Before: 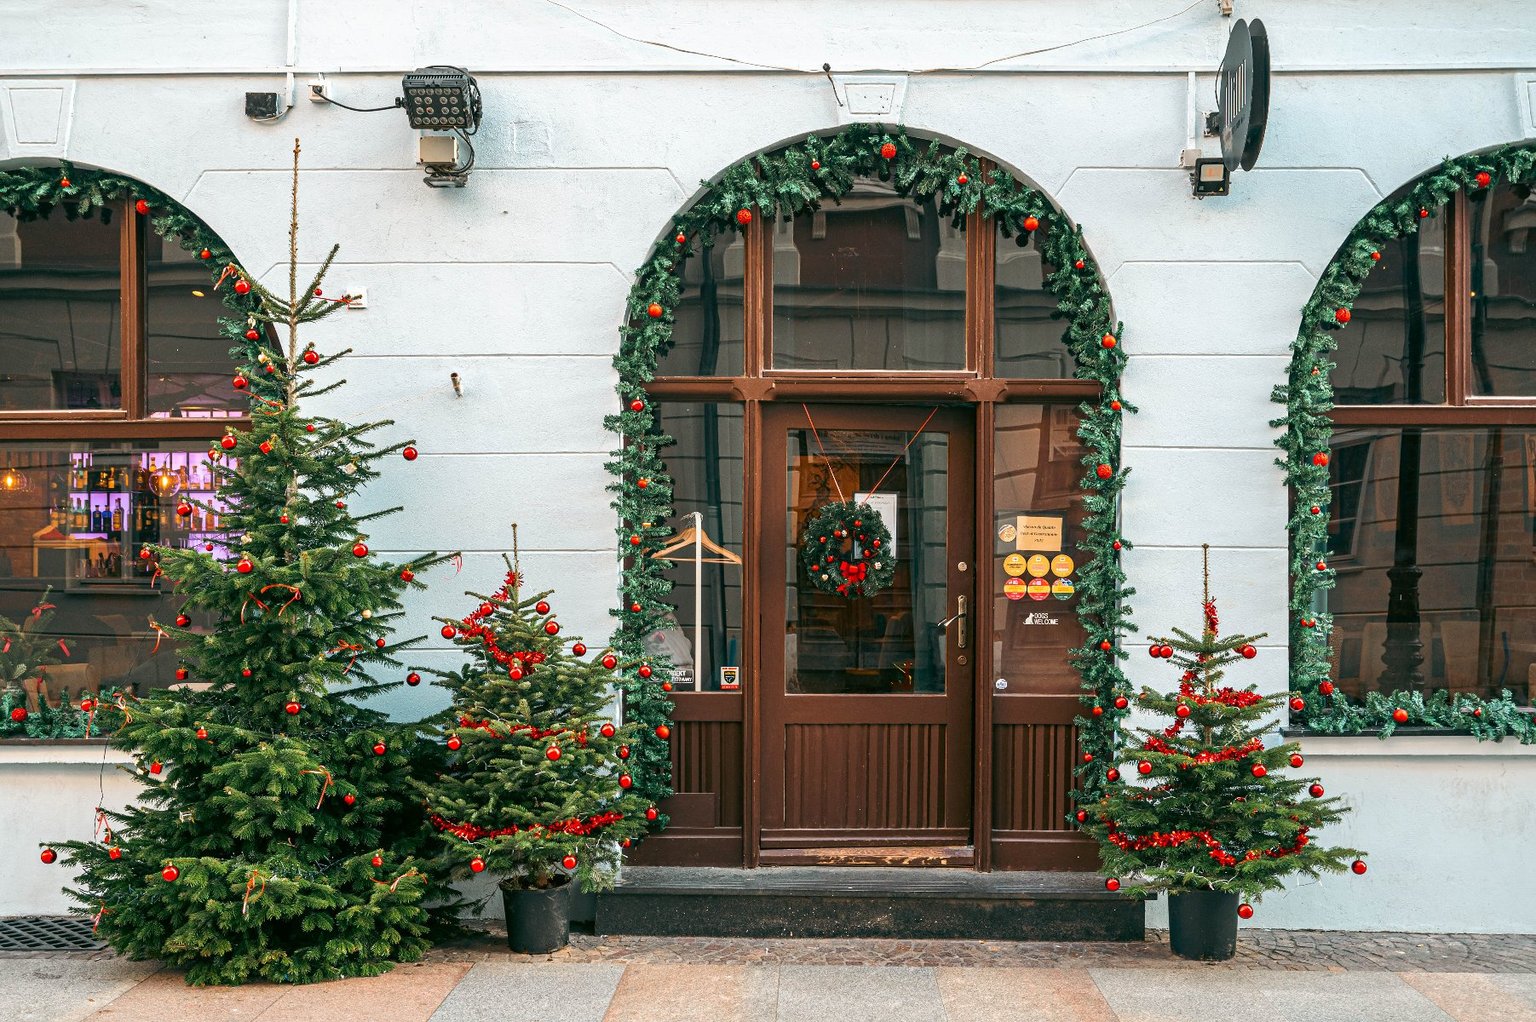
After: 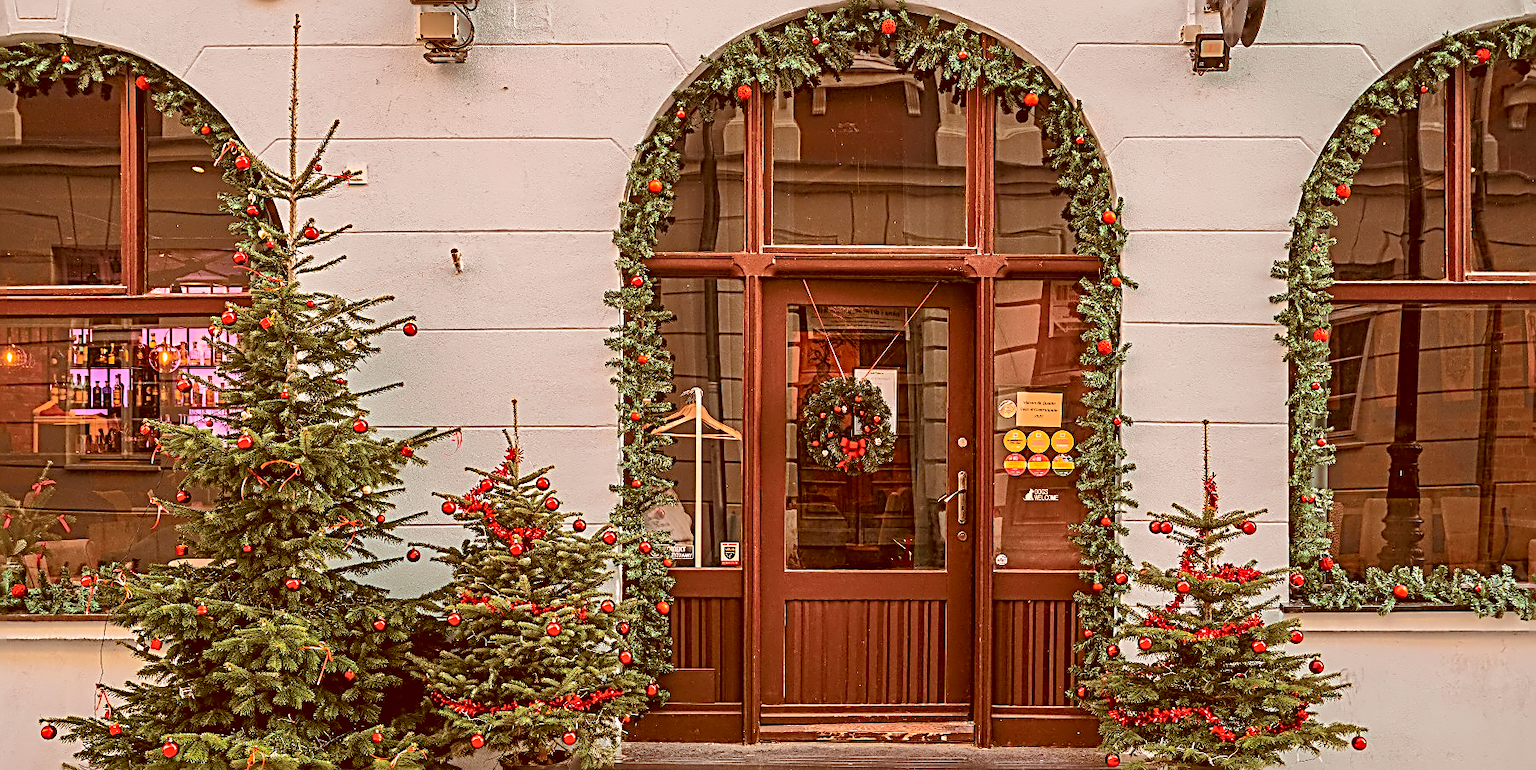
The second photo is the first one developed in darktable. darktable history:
tone curve: curves: ch0 [(0, 0.026) (0.181, 0.223) (0.405, 0.46) (0.456, 0.528) (0.634, 0.728) (0.877, 0.89) (0.984, 0.935)]; ch1 [(0, 0) (0.443, 0.43) (0.492, 0.488) (0.566, 0.579) (0.595, 0.625) (0.65, 0.657) (0.696, 0.725) (1, 1)]; ch2 [(0, 0) (0.33, 0.301) (0.421, 0.443) (0.447, 0.489) (0.495, 0.494) (0.537, 0.57) (0.586, 0.591) (0.663, 0.686) (1, 1)], color space Lab, independent channels, preserve colors none
color correction: highlights a* 9.53, highlights b* 8.62, shadows a* 39.32, shadows b* 39.58, saturation 0.77
shadows and highlights: shadows 39.7, highlights -59.72, highlights color adjustment 73.06%
contrast equalizer: octaves 7, y [[0.5, 0.542, 0.583, 0.625, 0.667, 0.708], [0.5 ×6], [0.5 ×6], [0, 0.033, 0.067, 0.1, 0.133, 0.167], [0, 0.05, 0.1, 0.15, 0.2, 0.25]], mix 0.319
crop and rotate: top 12.24%, bottom 12.347%
sharpen: radius 3.067, amount 0.754
levels: mode automatic
